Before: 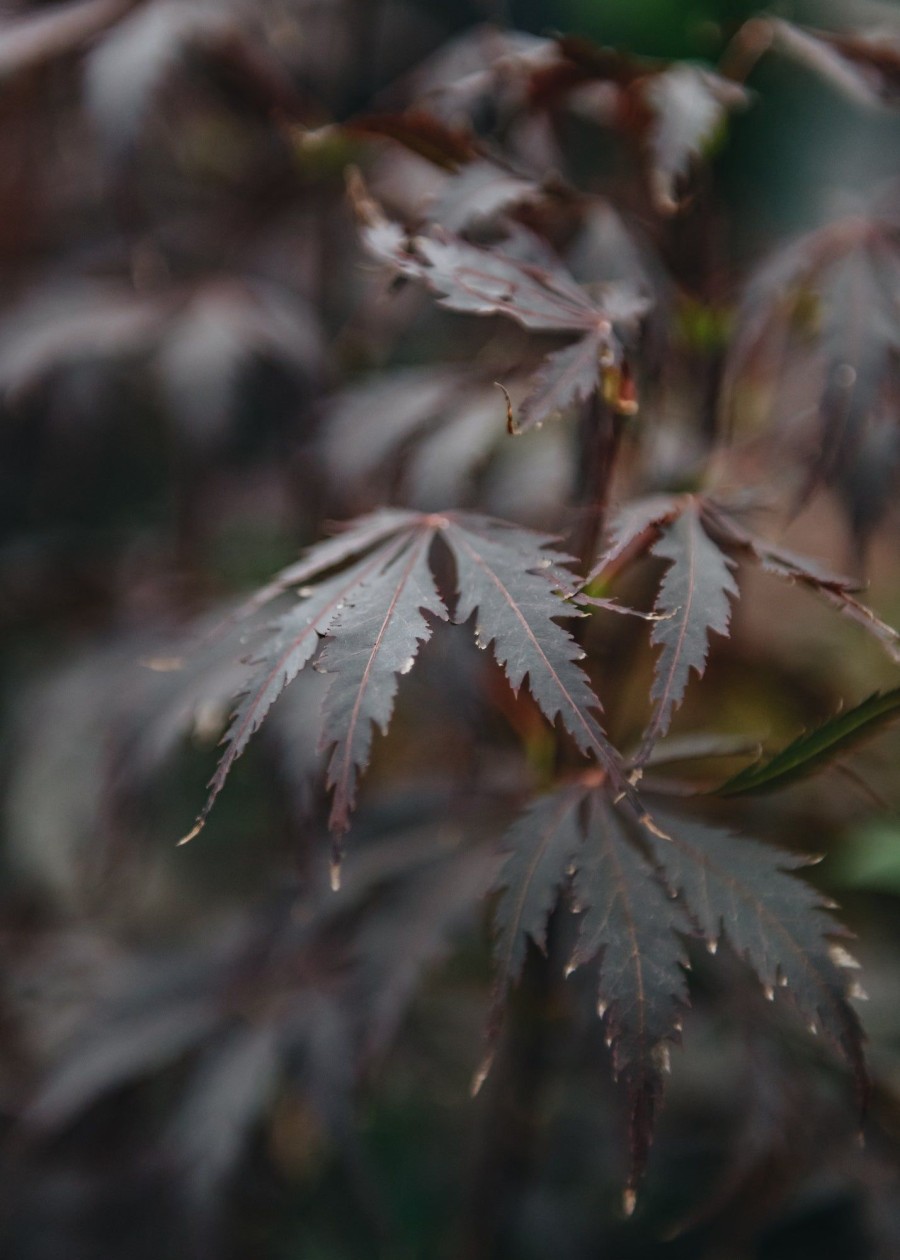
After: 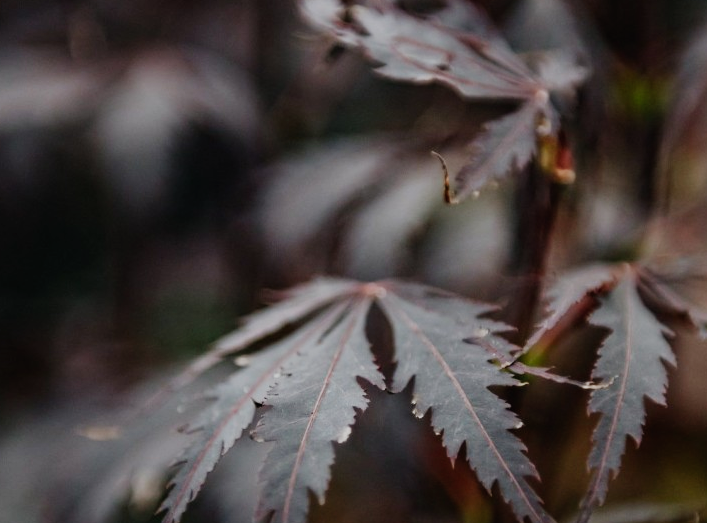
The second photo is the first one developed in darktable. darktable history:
sigmoid: skew -0.2, preserve hue 0%, red attenuation 0.1, red rotation 0.035, green attenuation 0.1, green rotation -0.017, blue attenuation 0.15, blue rotation -0.052, base primaries Rec2020
crop: left 7.036%, top 18.398%, right 14.379%, bottom 40.043%
